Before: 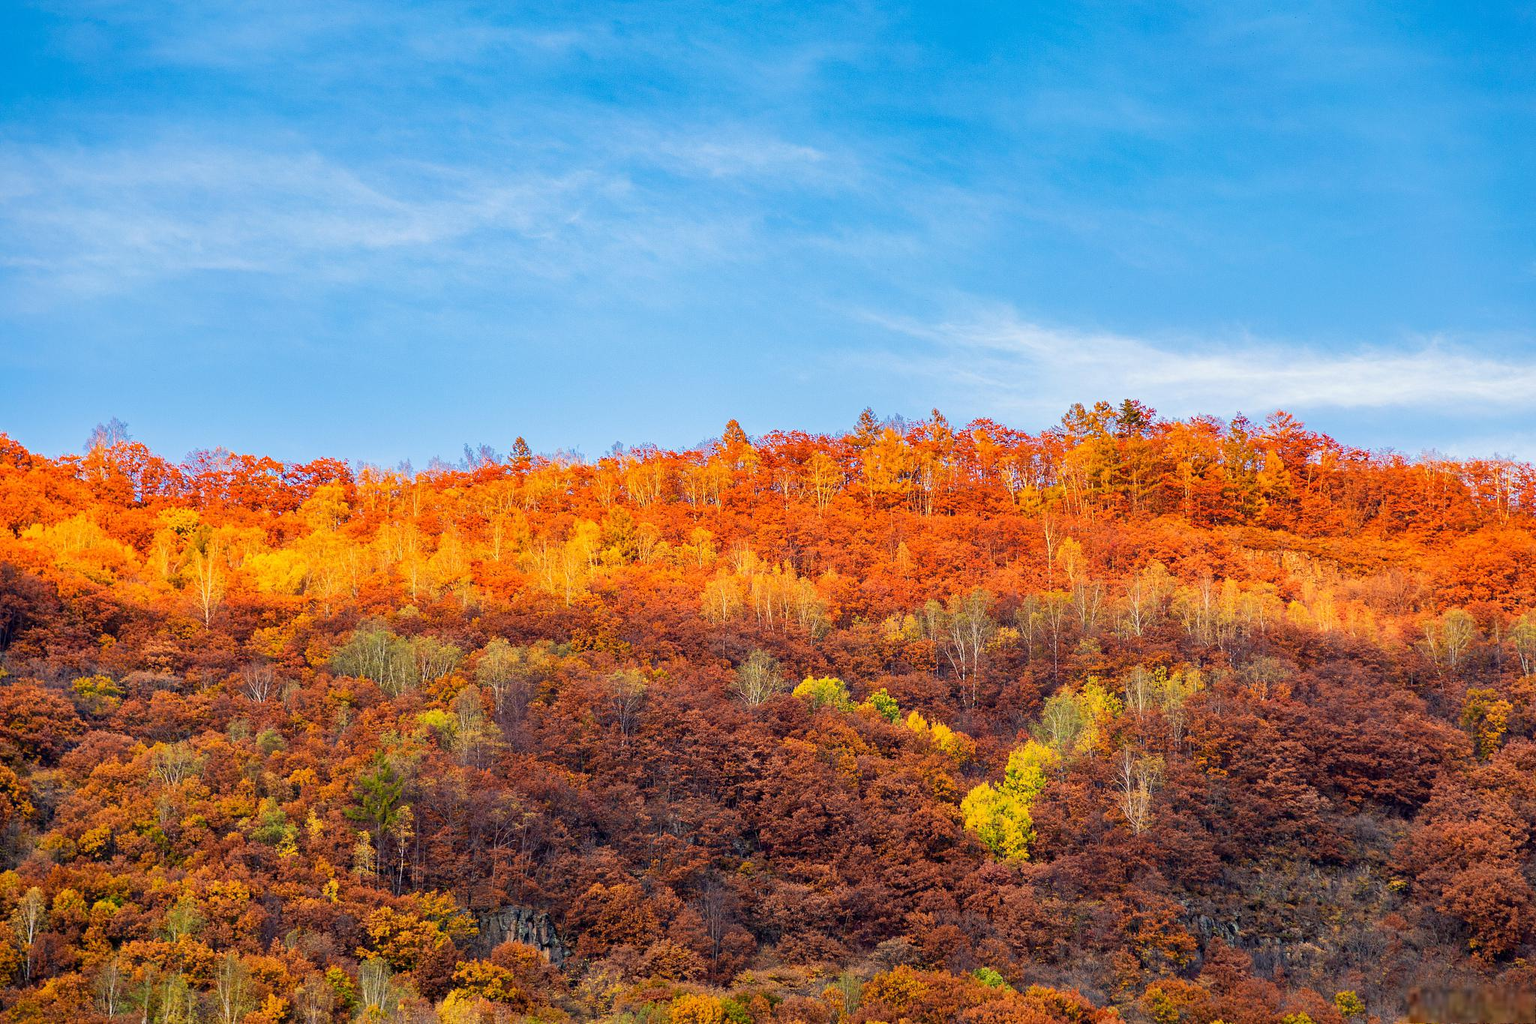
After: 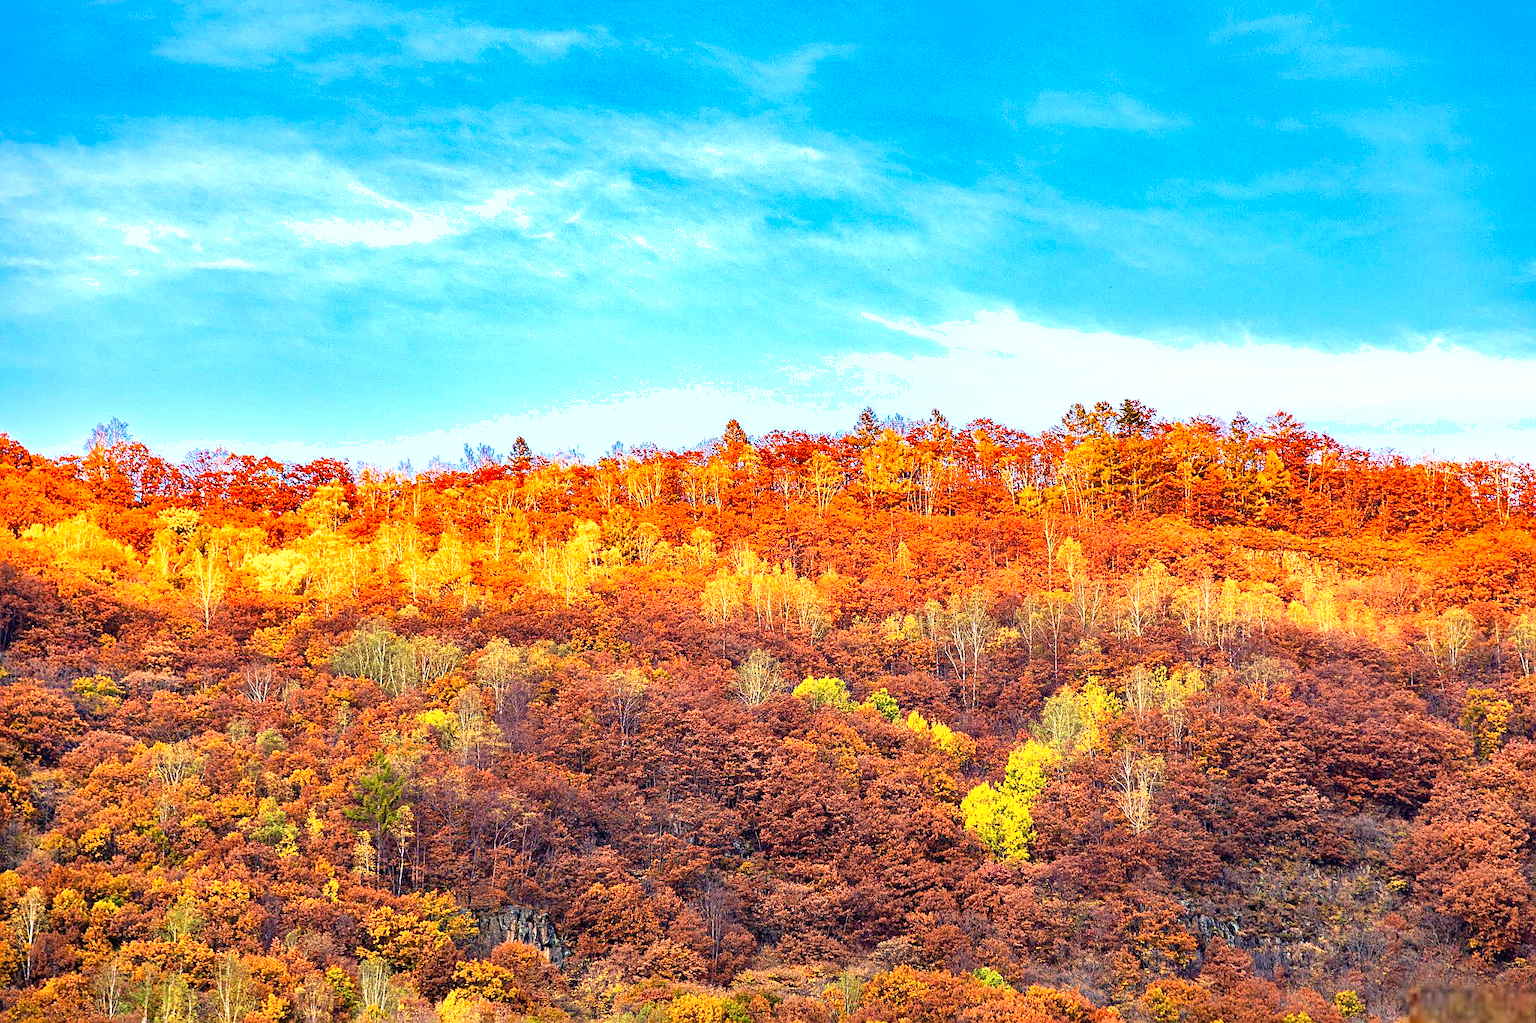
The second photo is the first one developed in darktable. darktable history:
exposure: black level correction 0, exposure 0.899 EV, compensate highlight preservation false
shadows and highlights: soften with gaussian
sharpen: on, module defaults
velvia: on, module defaults
